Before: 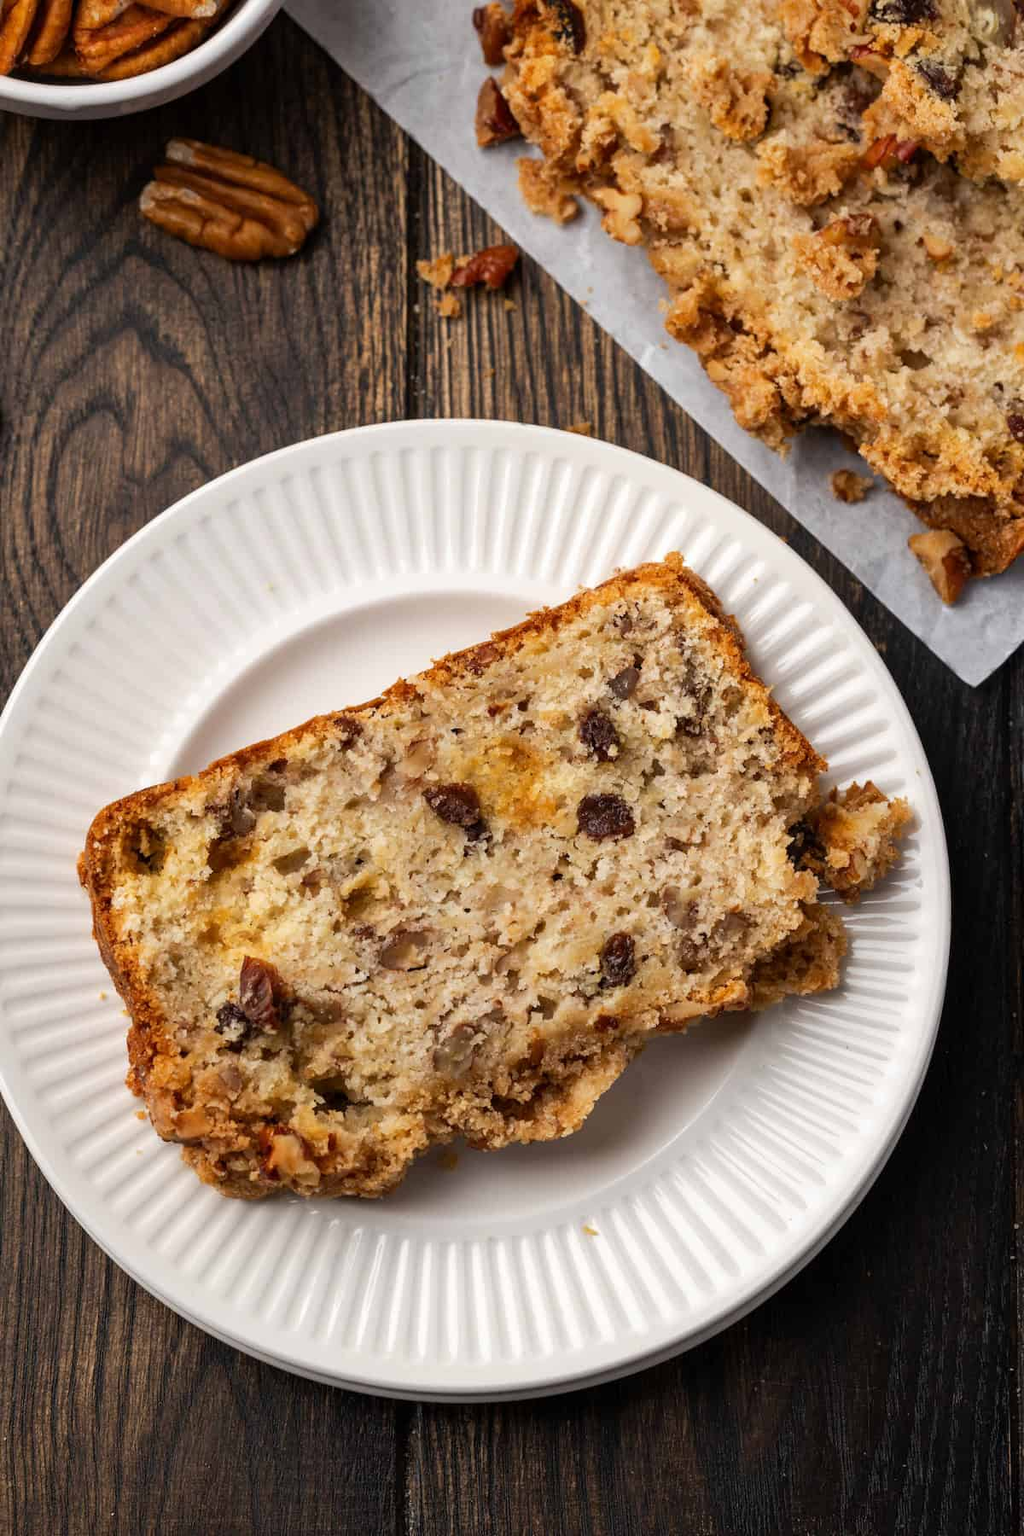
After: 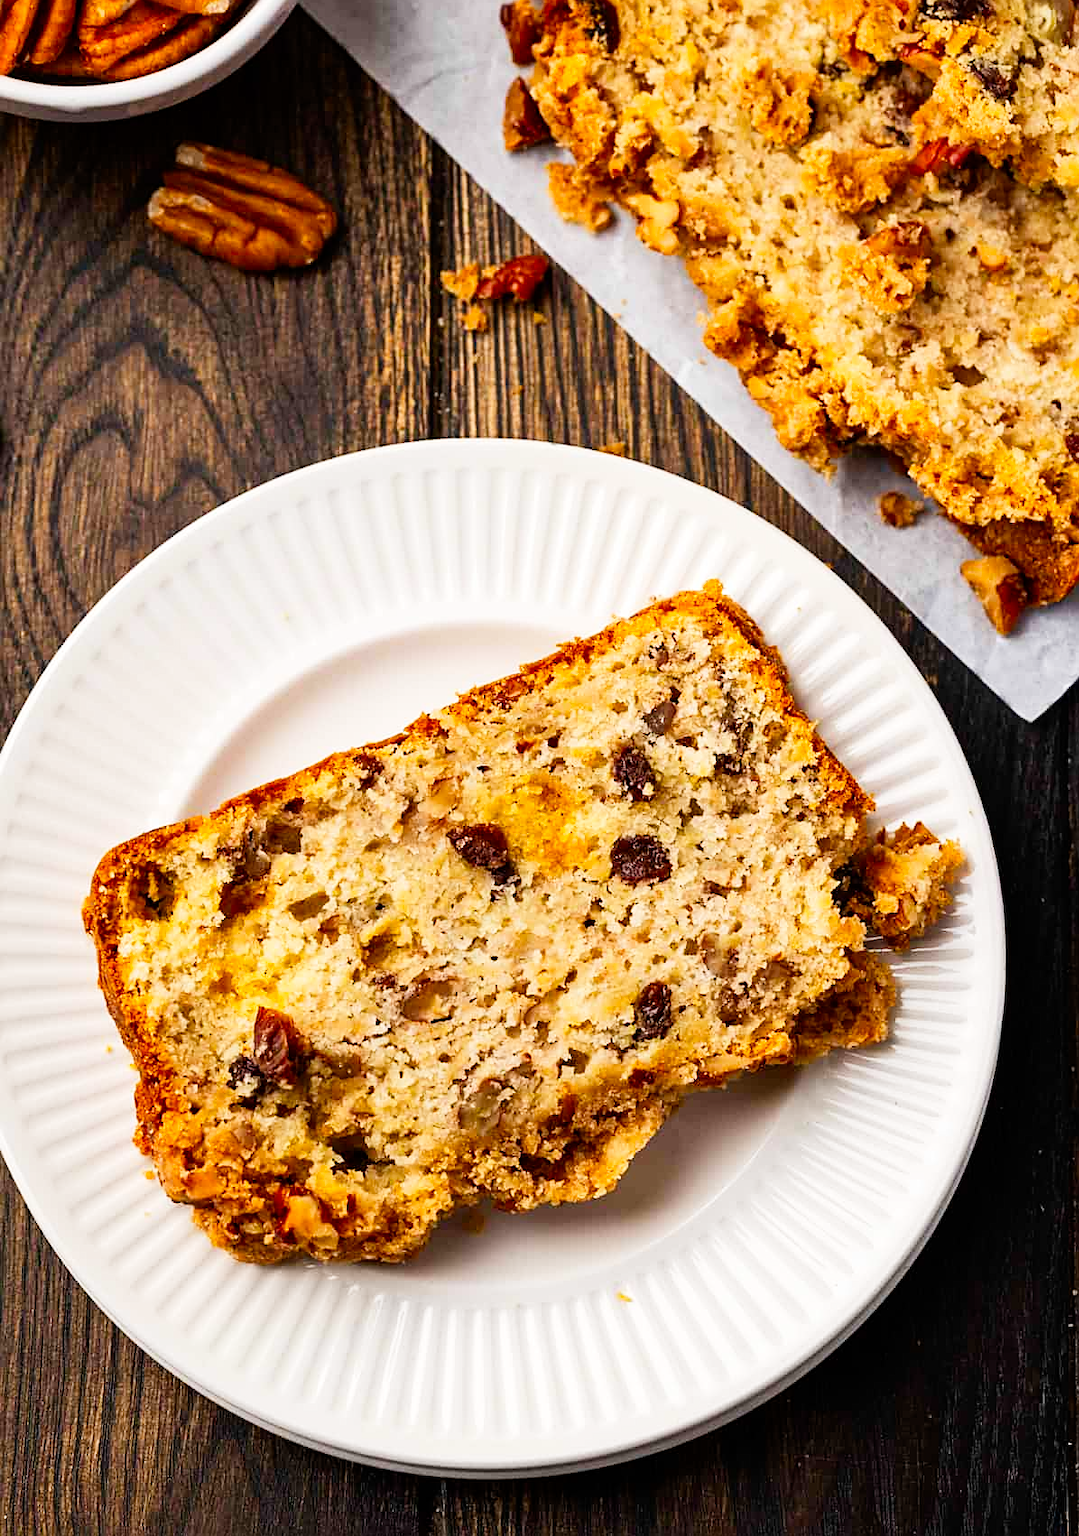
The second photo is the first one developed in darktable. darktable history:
crop: top 0.33%, right 0.263%, bottom 5.105%
sharpen: on, module defaults
contrast brightness saturation: contrast 0.08, saturation 0.202
tone equalizer: edges refinement/feathering 500, mask exposure compensation -1.57 EV, preserve details guided filter
tone curve: curves: ch0 [(0, 0) (0.004, 0.001) (0.133, 0.132) (0.325, 0.395) (0.455, 0.565) (0.832, 0.925) (1, 1)], preserve colors none
color balance rgb: shadows lift › luminance -10.178%, linear chroma grading › global chroma 8.778%, perceptual saturation grading › global saturation -0.131%, global vibrance 20%
